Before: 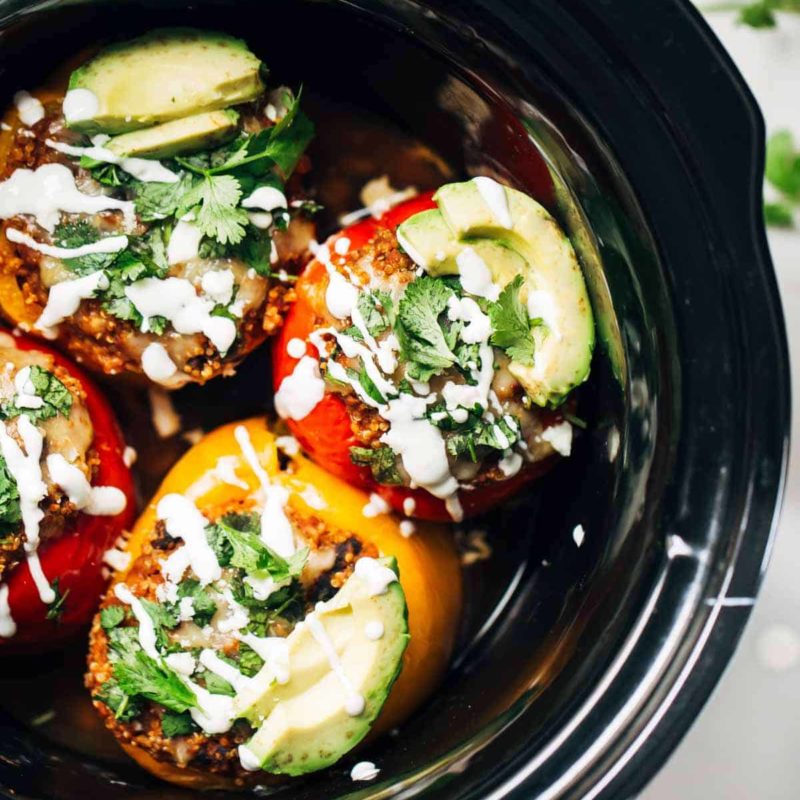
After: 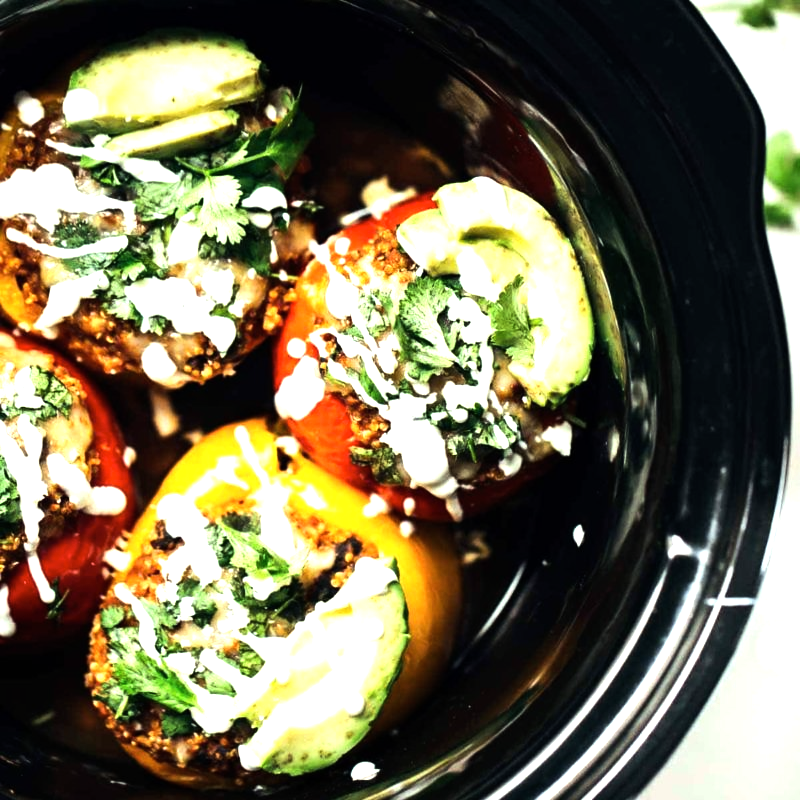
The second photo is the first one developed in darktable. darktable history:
tone equalizer: -8 EV -1.11 EV, -7 EV -1.04 EV, -6 EV -0.833 EV, -5 EV -0.544 EV, -3 EV 0.543 EV, -2 EV 0.875 EV, -1 EV 0.99 EV, +0 EV 1.06 EV, edges refinement/feathering 500, mask exposure compensation -1.57 EV, preserve details no
color correction: highlights a* -4.77, highlights b* 5.04, saturation 0.936
